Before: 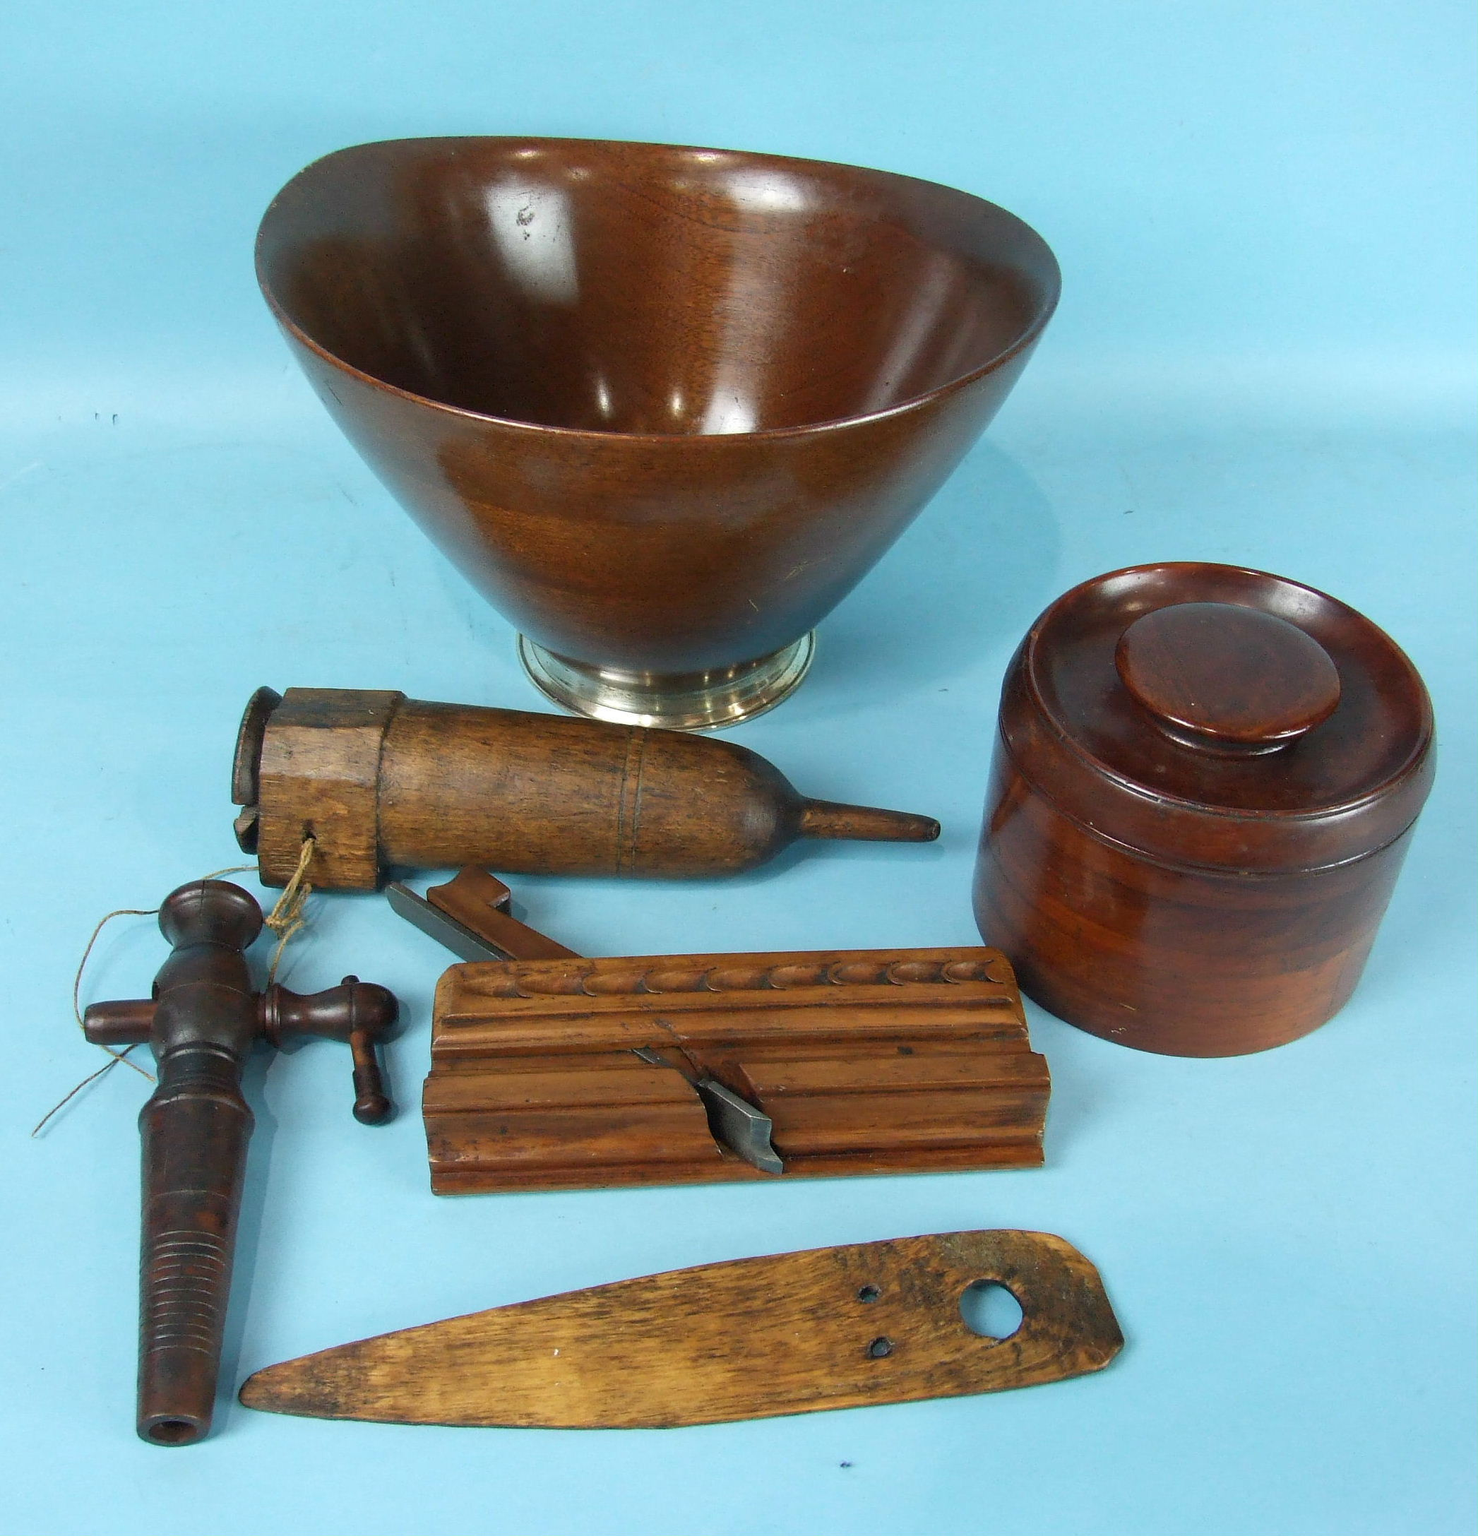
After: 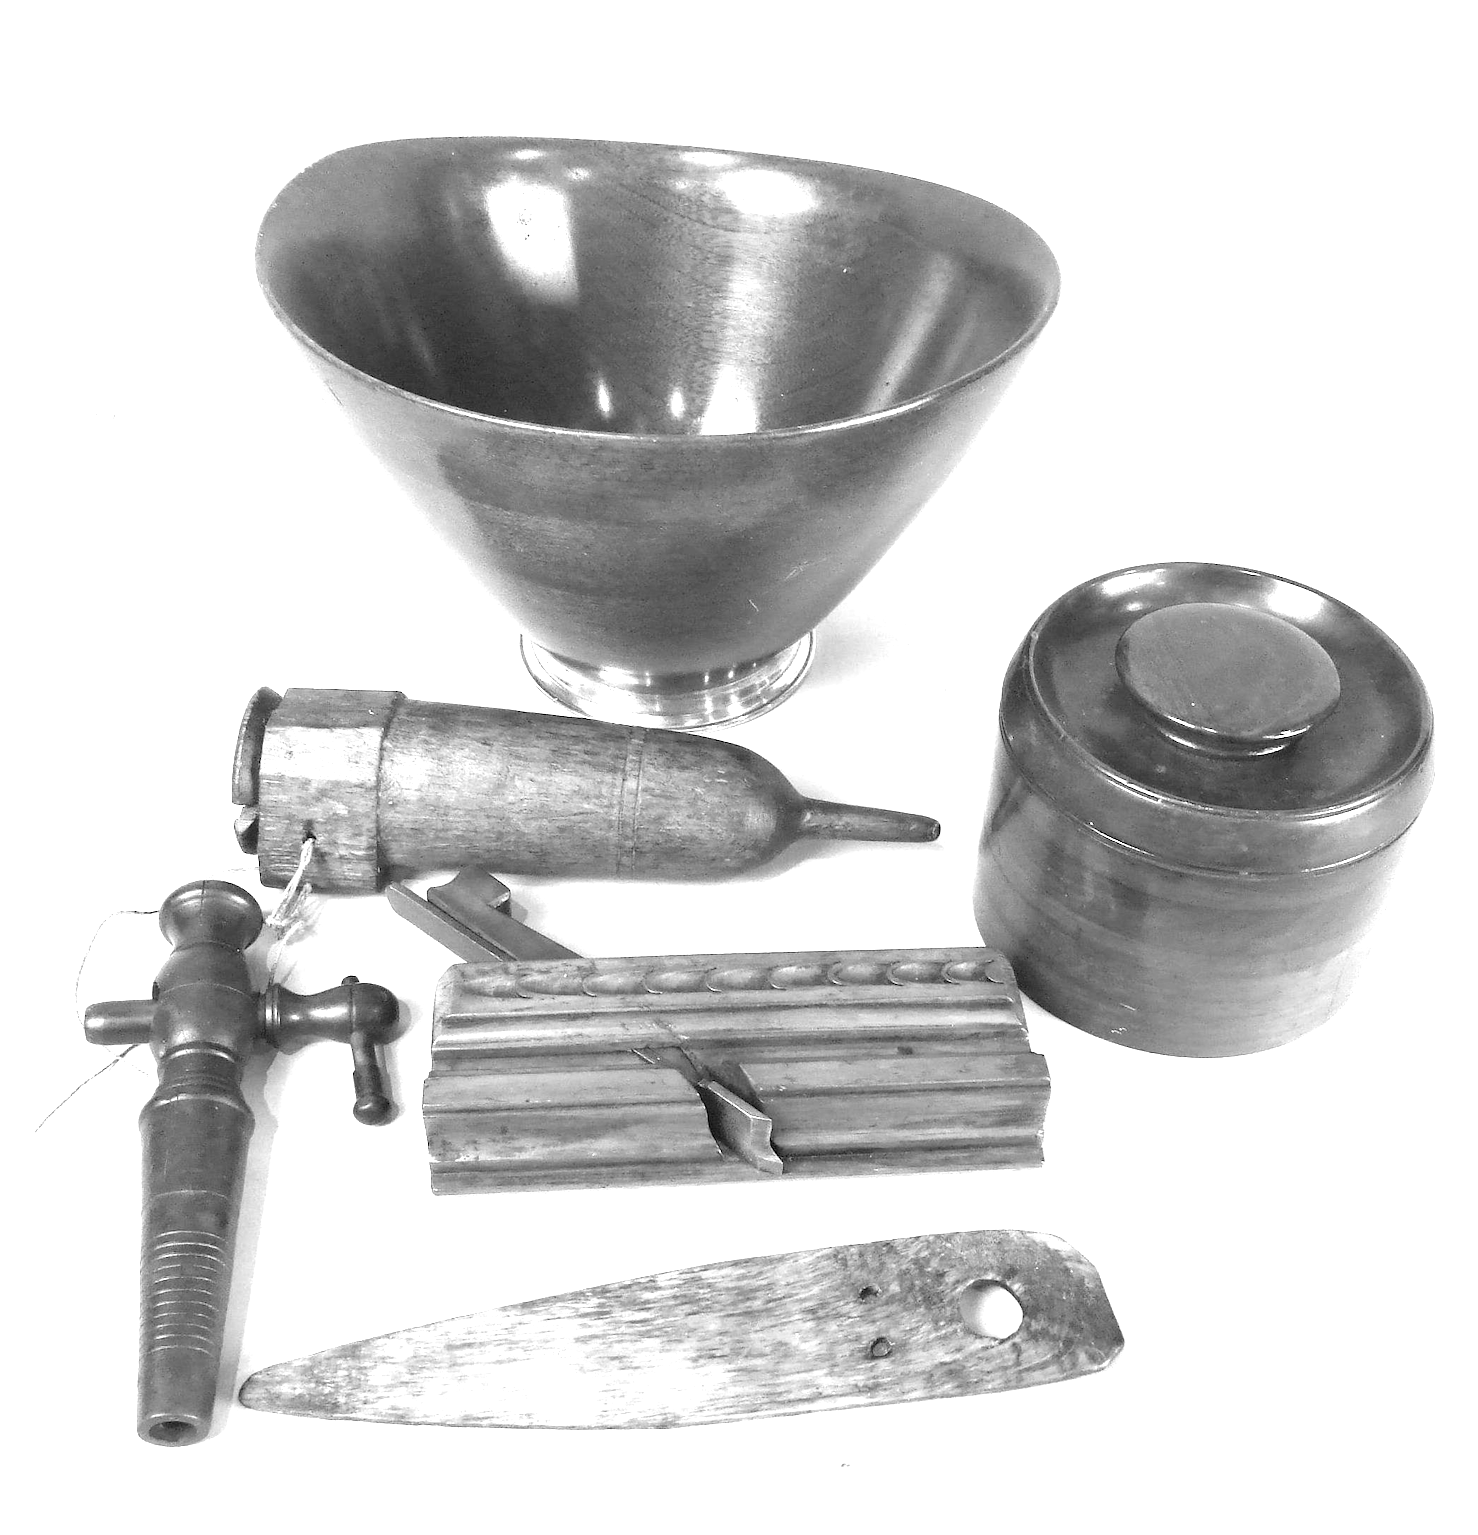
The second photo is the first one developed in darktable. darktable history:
exposure: exposure 1.994 EV, compensate highlight preservation false
color zones: curves: ch1 [(0, -0.394) (0.143, -0.394) (0.286, -0.394) (0.429, -0.392) (0.571, -0.391) (0.714, -0.391) (0.857, -0.391) (1, -0.394)]
